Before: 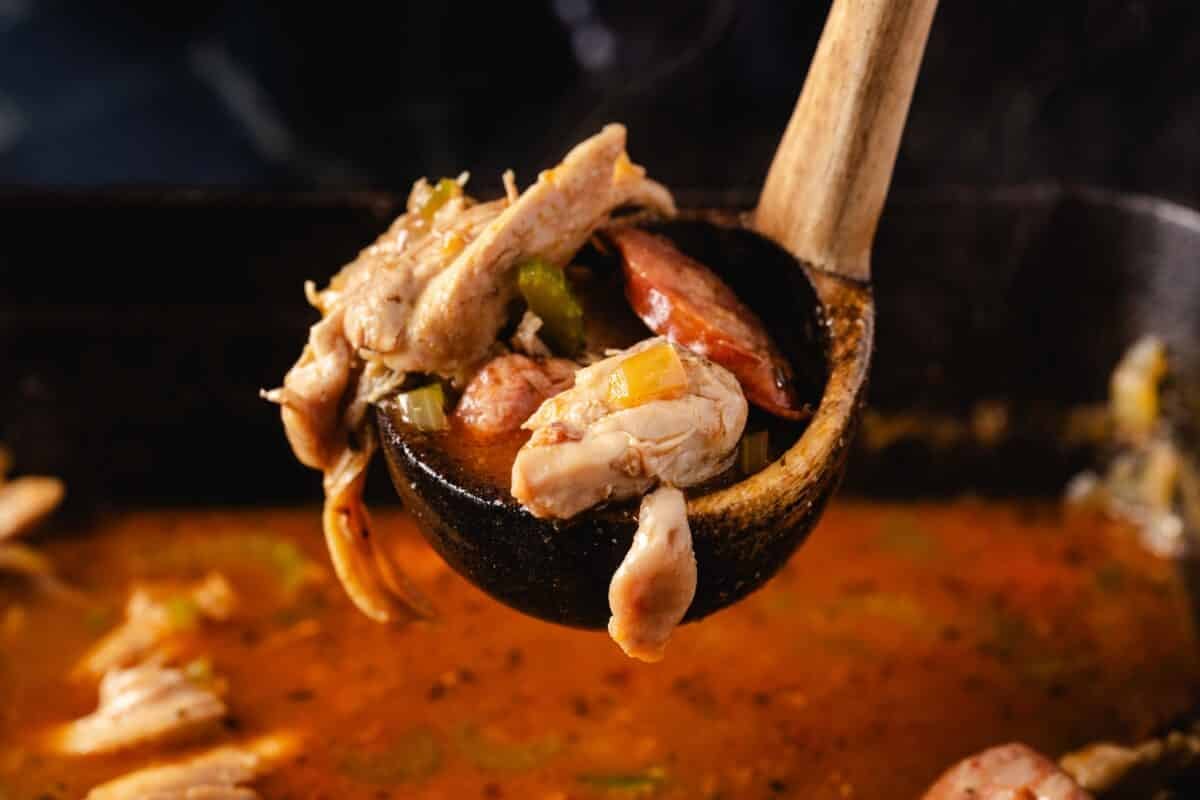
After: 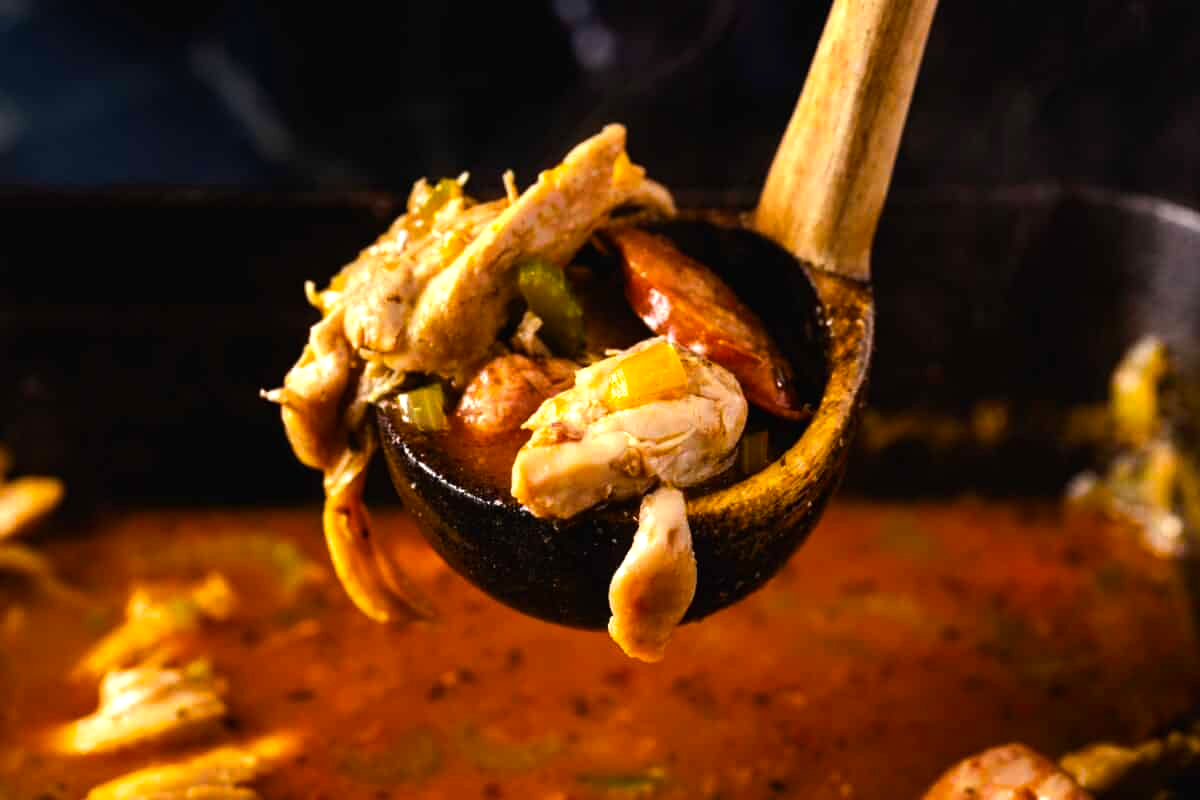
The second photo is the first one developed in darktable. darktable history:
color balance rgb: linear chroma grading › global chroma 9.958%, perceptual saturation grading › global saturation 19.924%, perceptual brilliance grading › highlights 15.506%, perceptual brilliance grading › shadows -14.152%, global vibrance 20%
